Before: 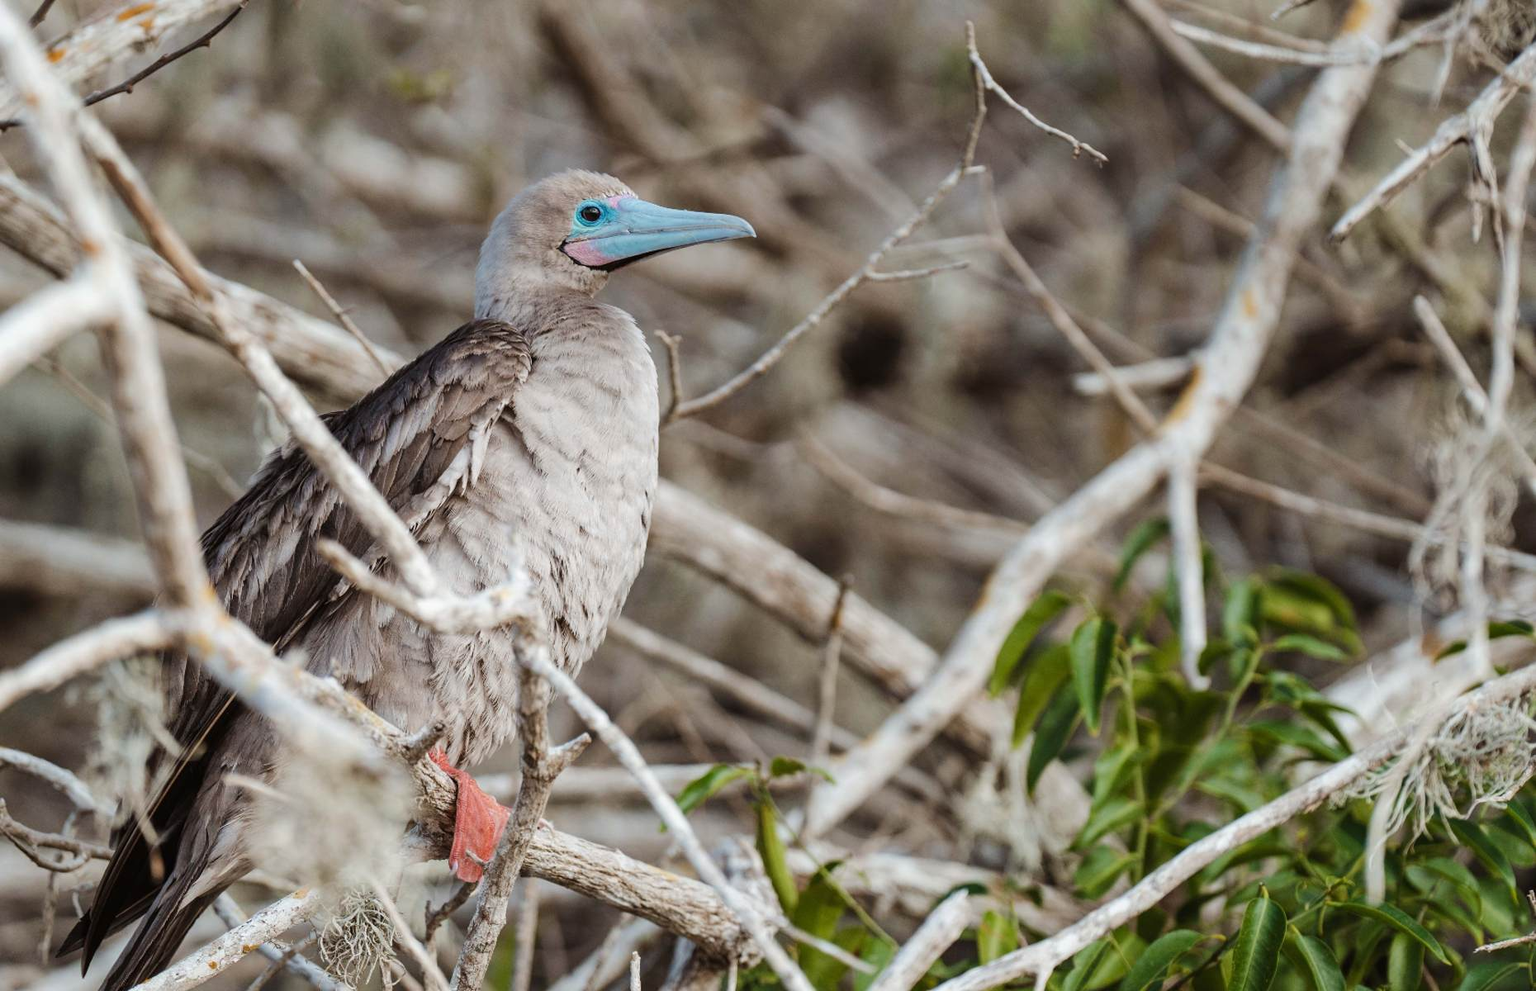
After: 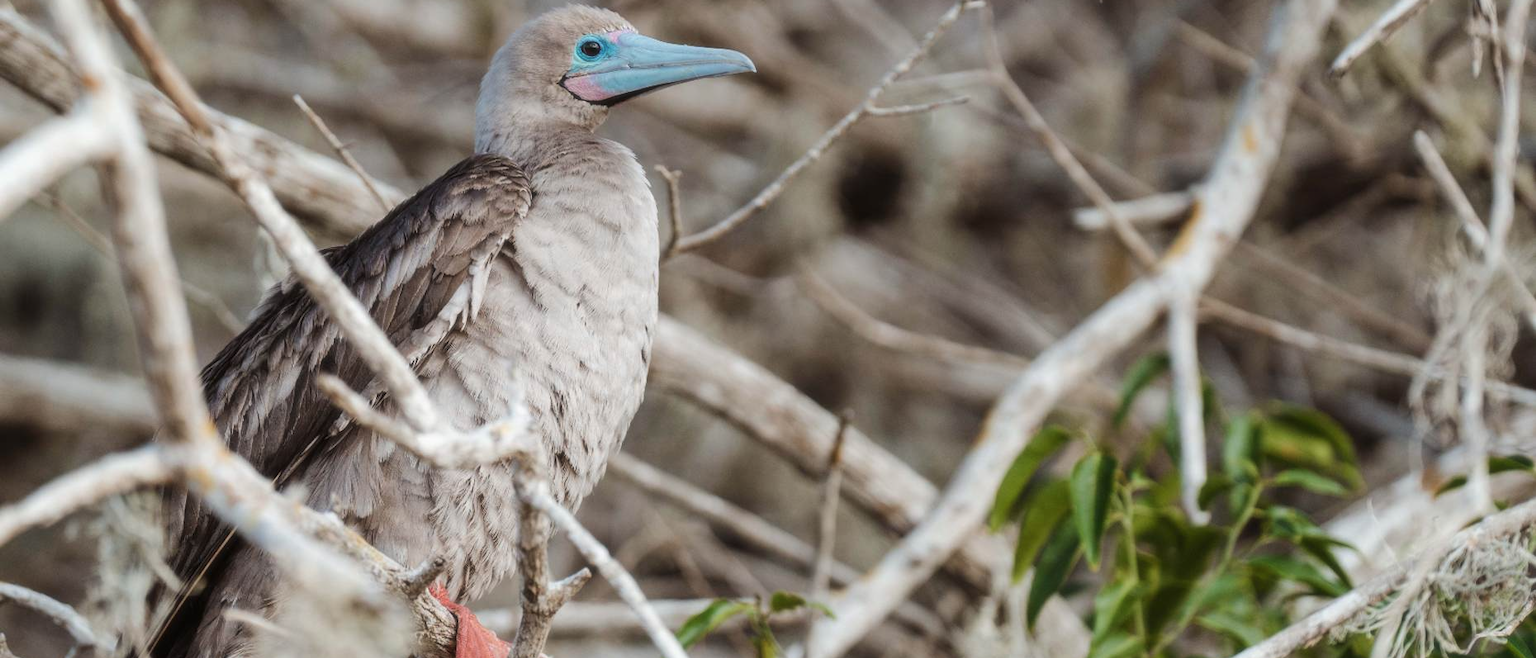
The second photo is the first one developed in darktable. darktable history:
crop: top 16.727%, bottom 16.727%
soften: size 10%, saturation 50%, brightness 0.2 EV, mix 10%
